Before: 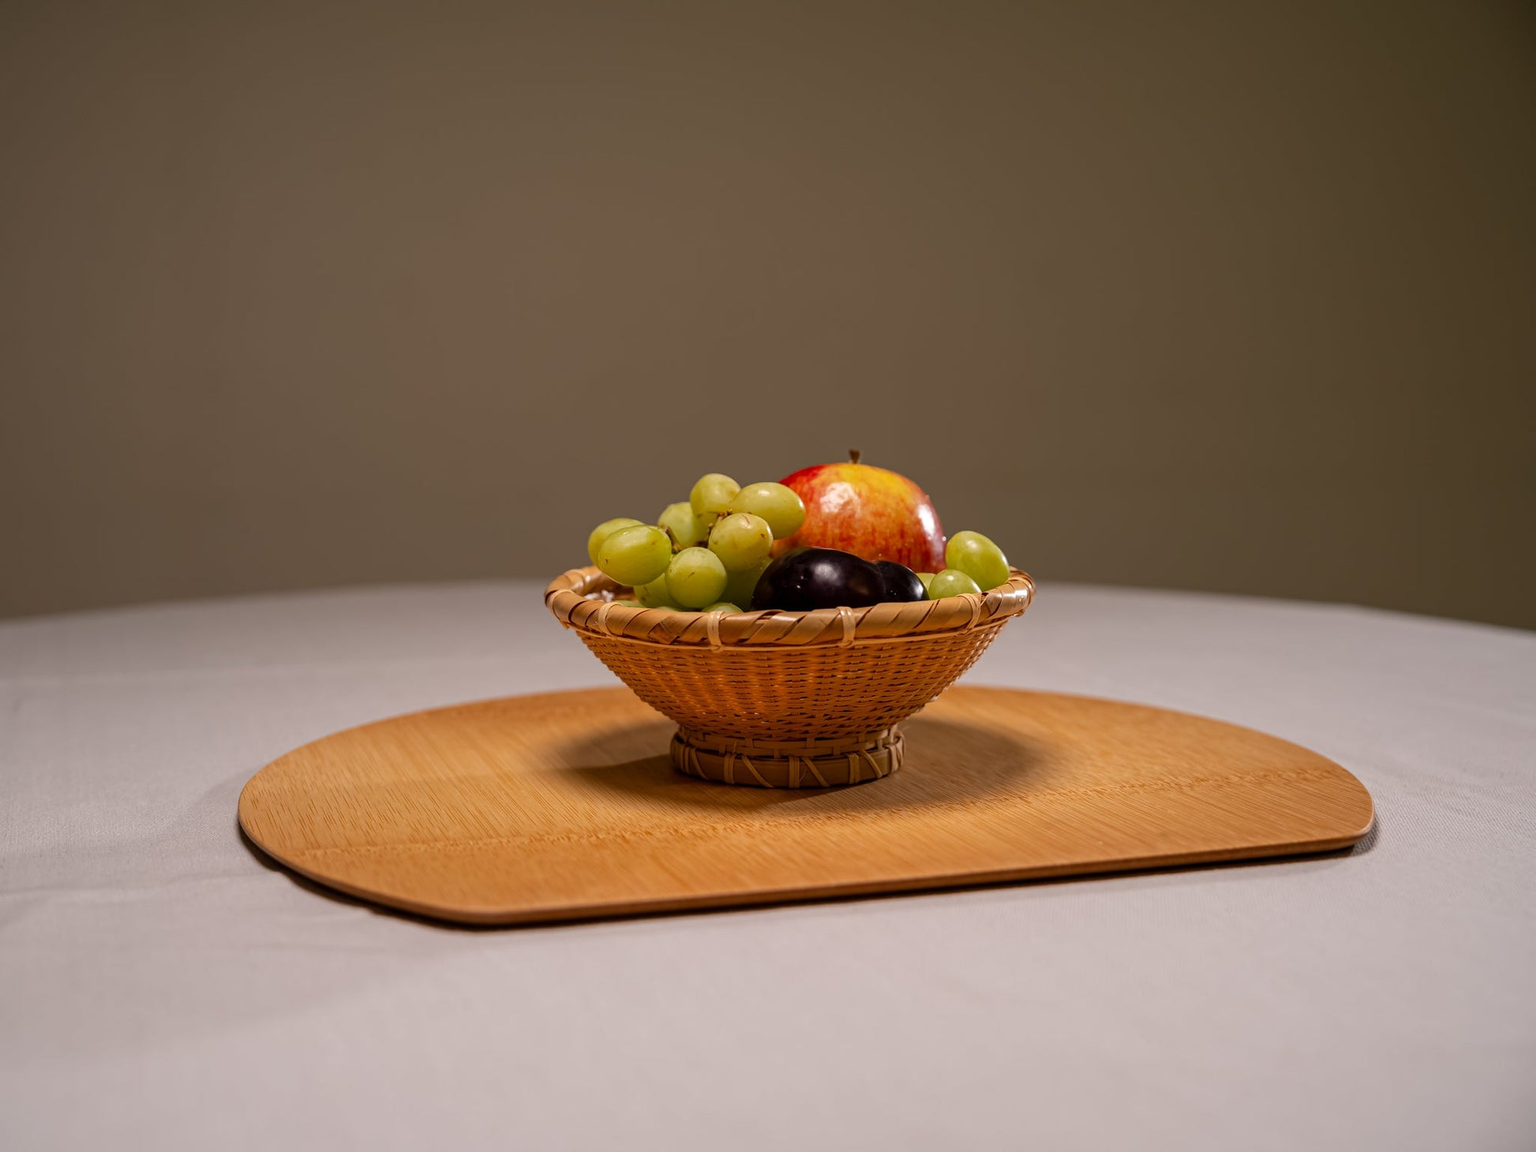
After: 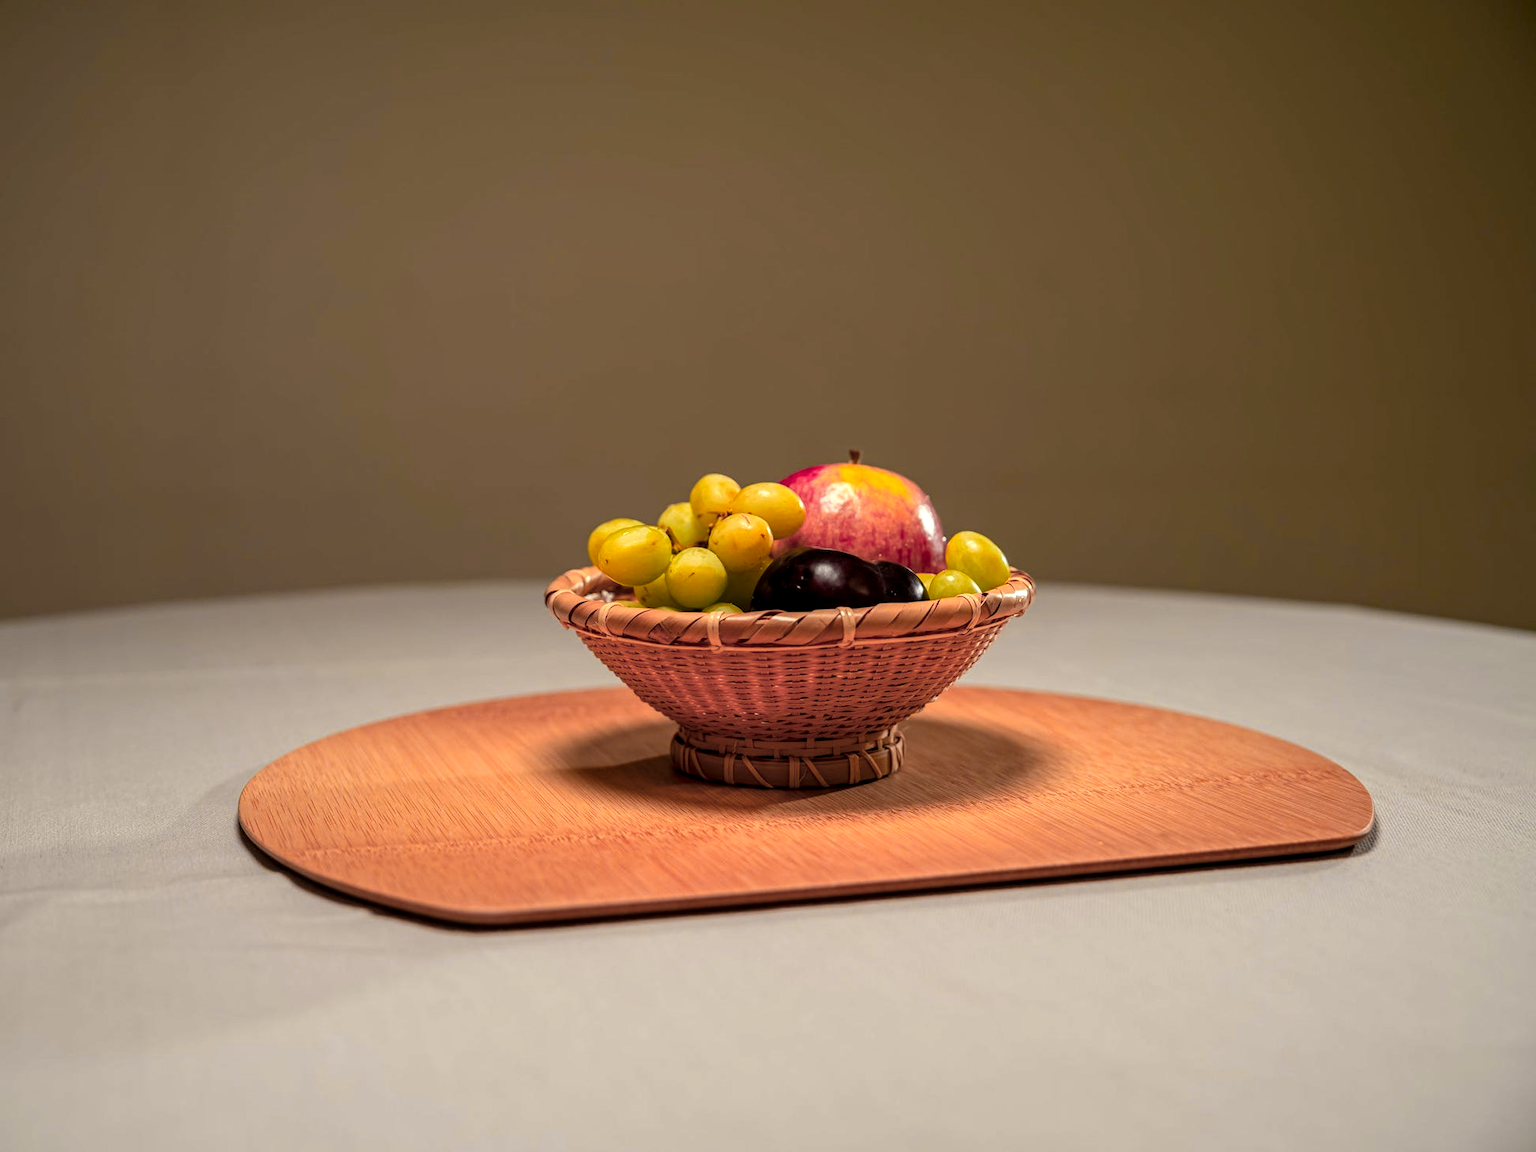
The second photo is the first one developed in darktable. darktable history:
local contrast: on, module defaults
color correction: highlights a* -4.28, highlights b* 6.53
color zones: curves: ch0 [(0.257, 0.558) (0.75, 0.565)]; ch1 [(0.004, 0.857) (0.14, 0.416) (0.257, 0.695) (0.442, 0.032) (0.736, 0.266) (0.891, 0.741)]; ch2 [(0, 0.623) (0.112, 0.436) (0.271, 0.474) (0.516, 0.64) (0.743, 0.286)]
